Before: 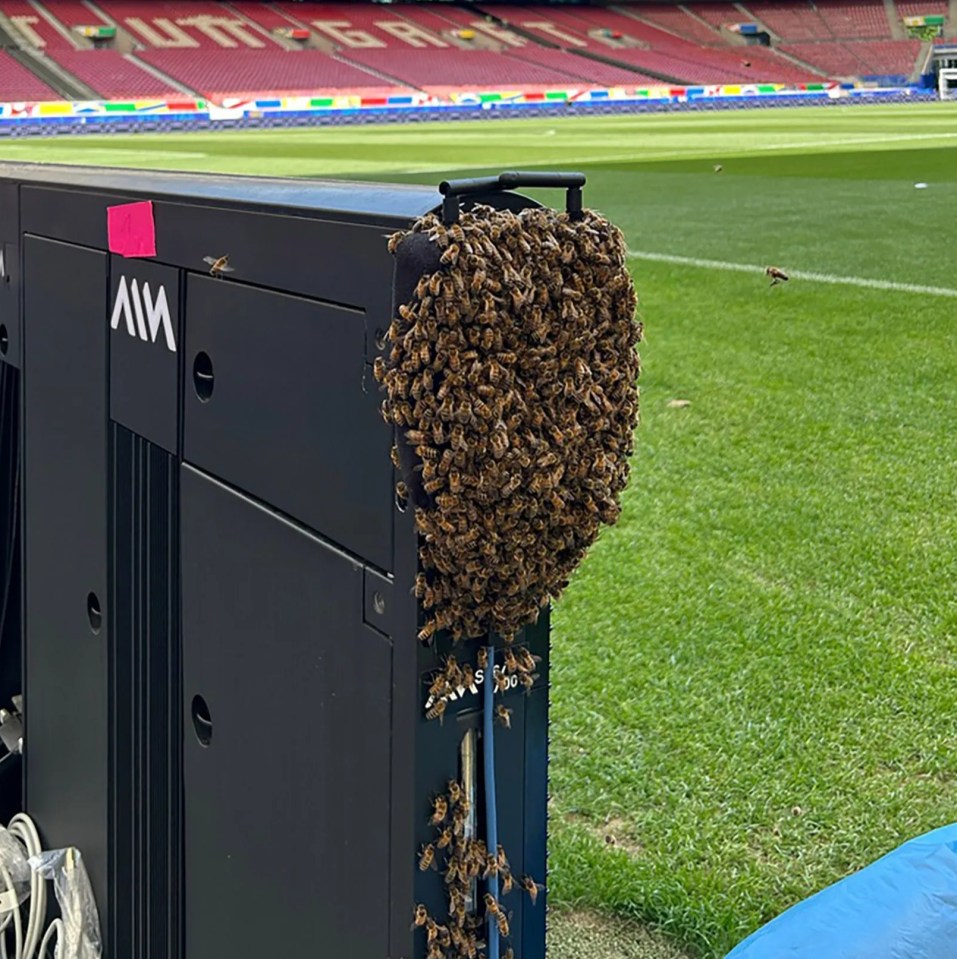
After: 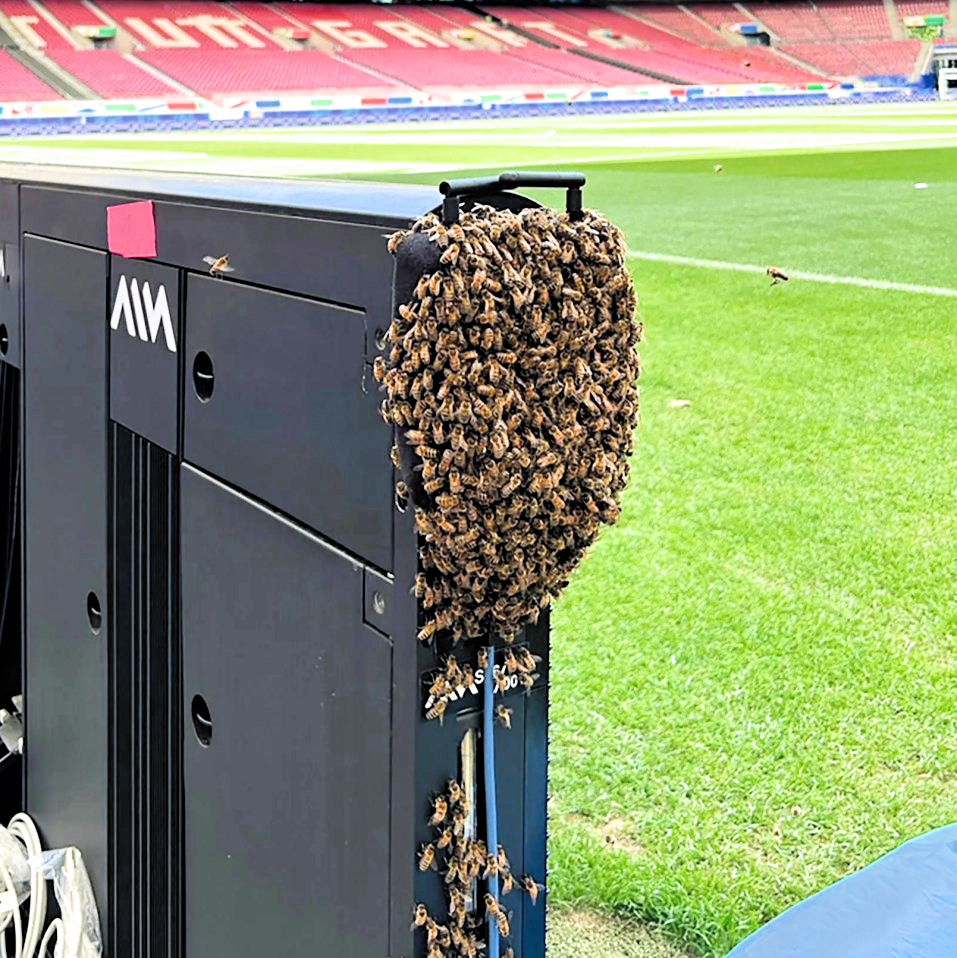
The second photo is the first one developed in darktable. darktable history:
exposure: black level correction 0.001, exposure 1.652 EV, compensate highlight preservation false
filmic rgb: black relative exposure -5.11 EV, white relative exposure 3.99 EV, hardness 2.9, contrast 1.203, highlights saturation mix -29.19%, color science v6 (2022)
crop: bottom 0.064%
